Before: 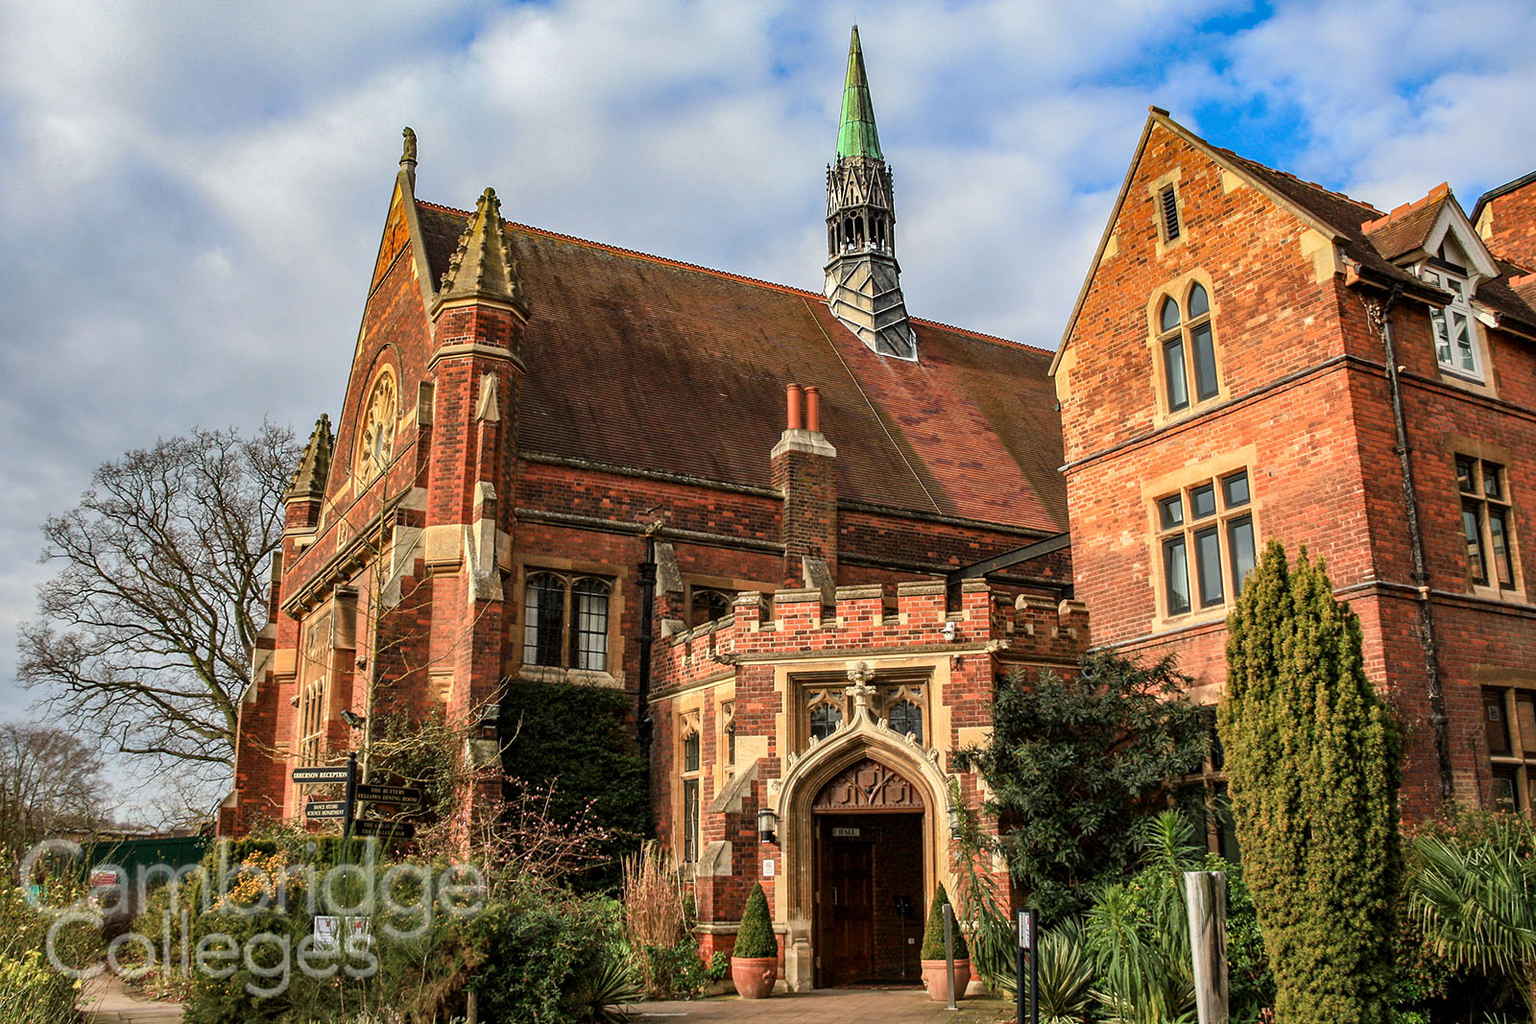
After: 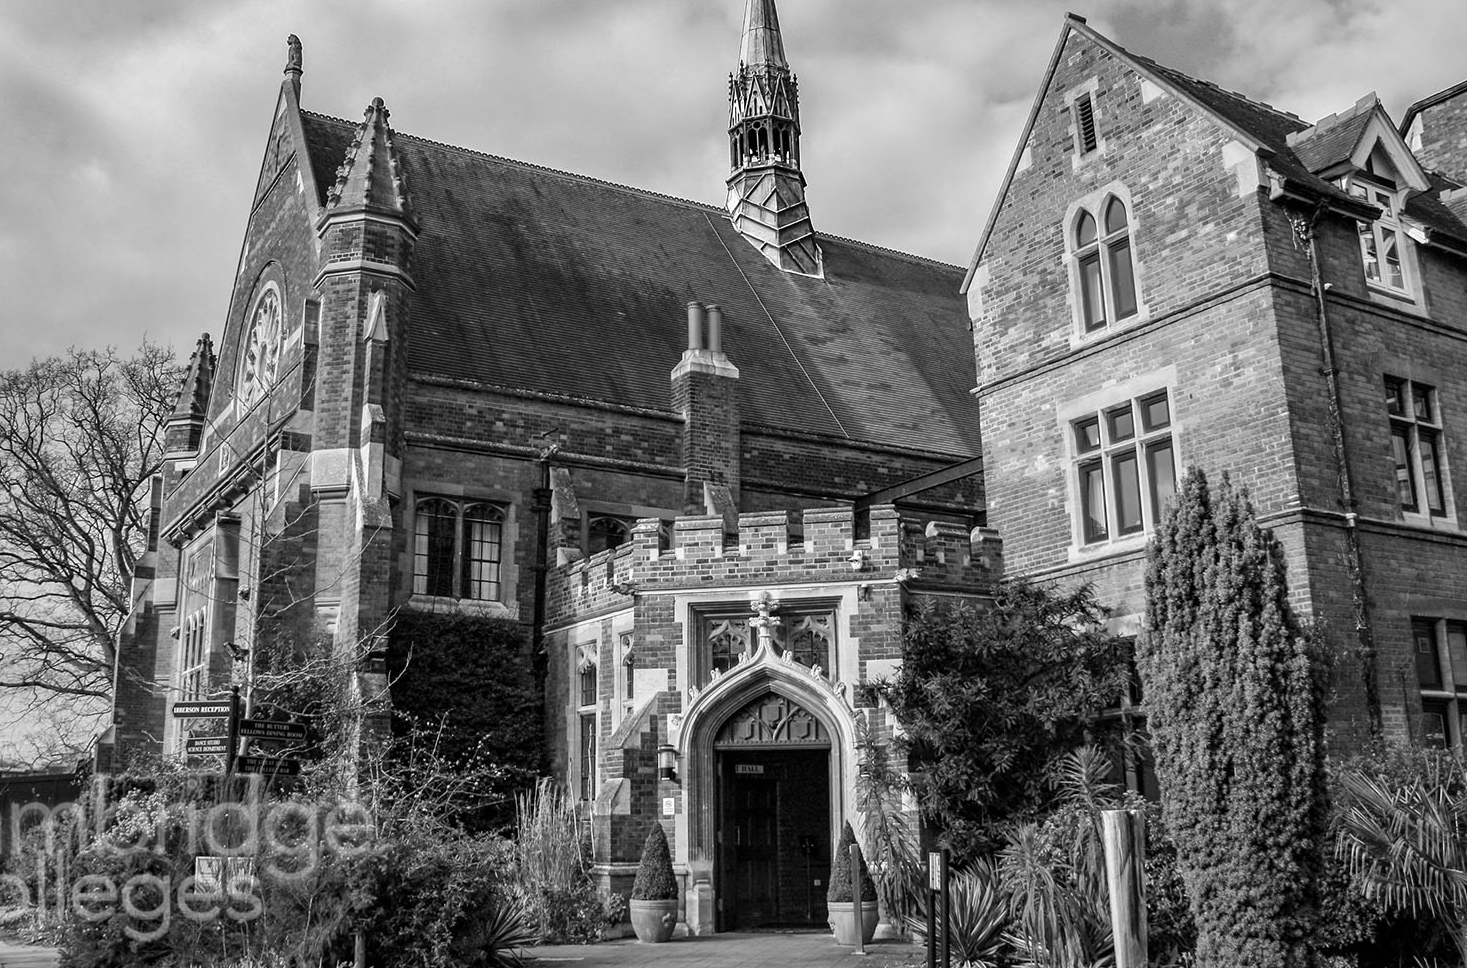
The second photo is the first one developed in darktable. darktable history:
tone equalizer: on, module defaults
crop and rotate: left 8.262%, top 9.226%
monochrome: size 3.1
